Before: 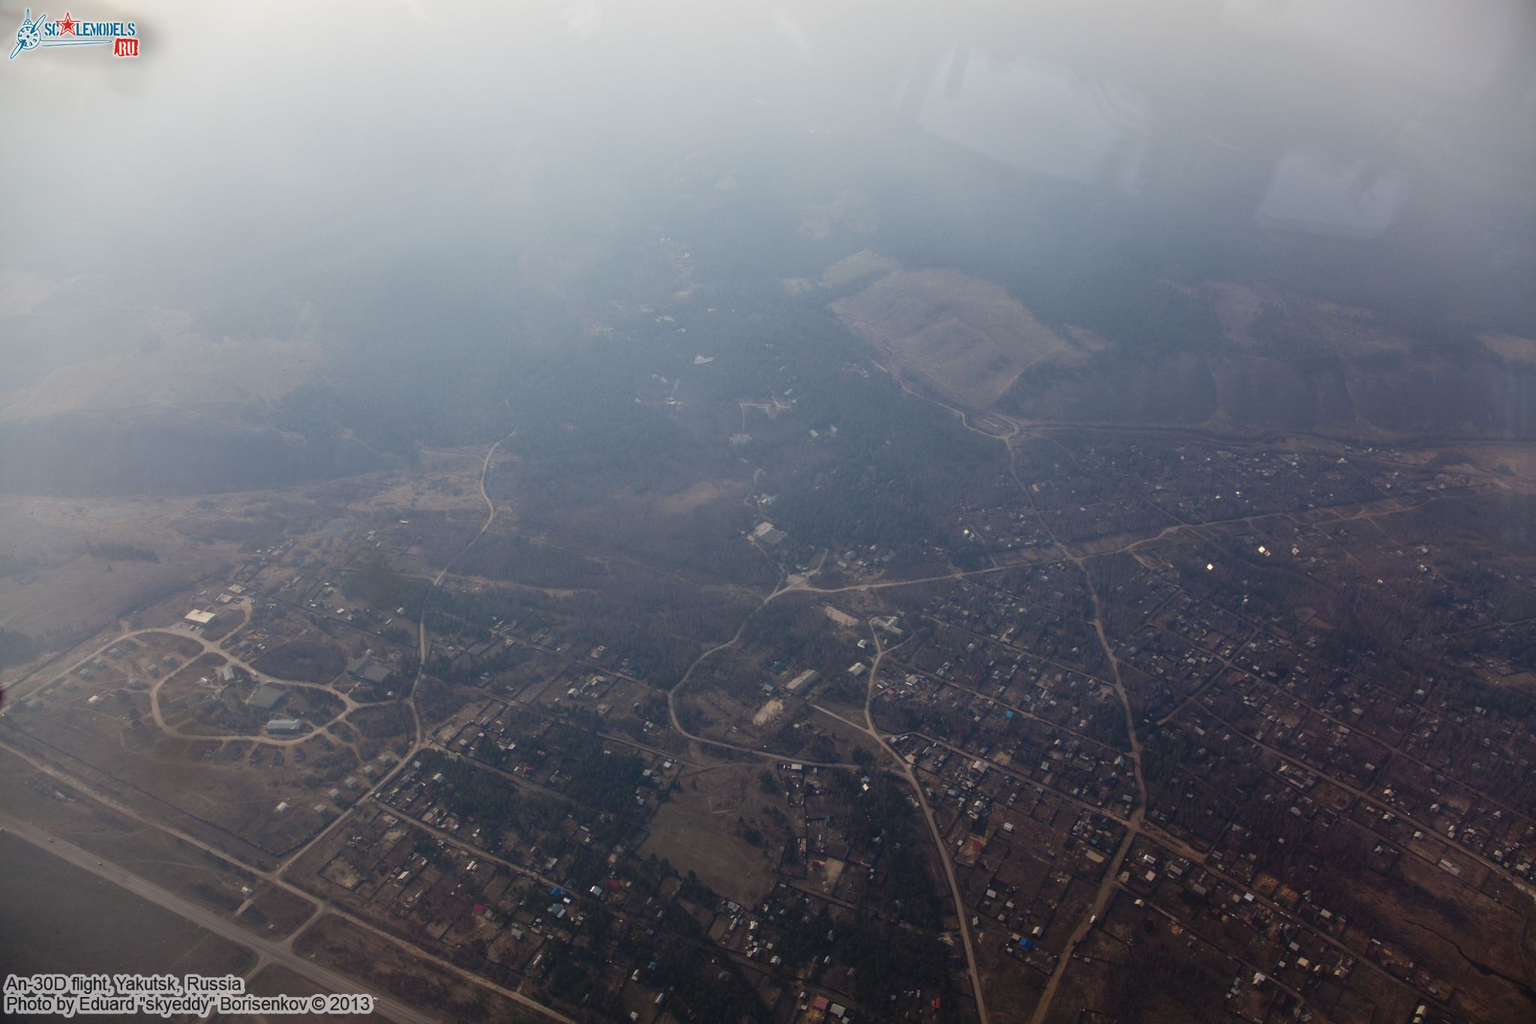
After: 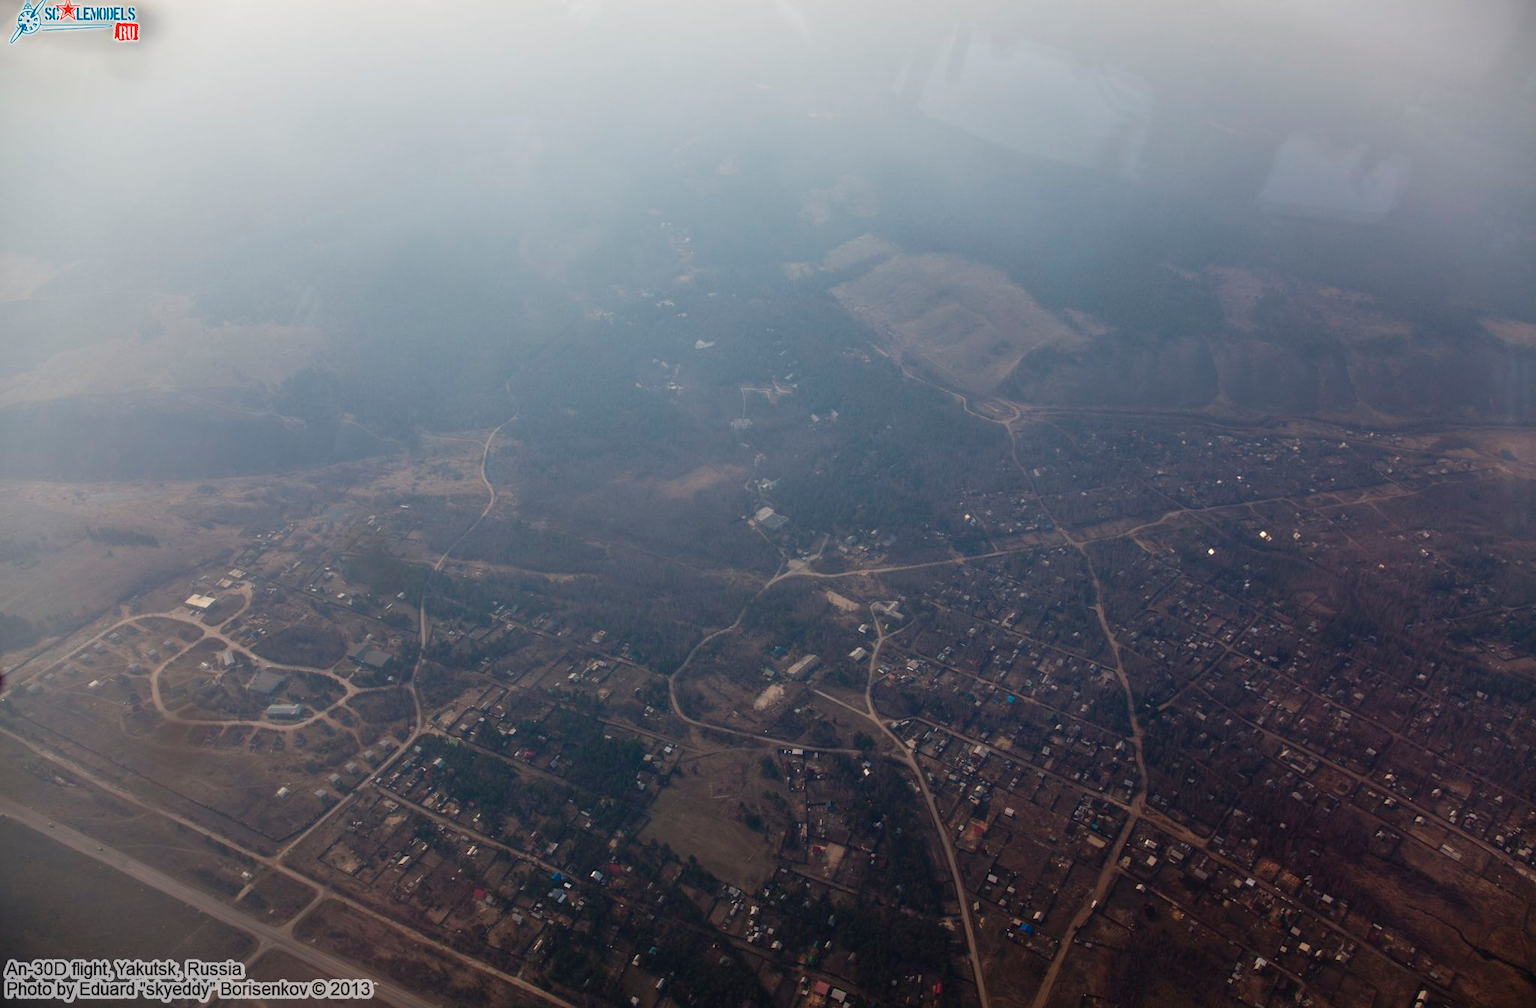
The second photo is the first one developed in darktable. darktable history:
crop: top 1.56%, right 0.068%
